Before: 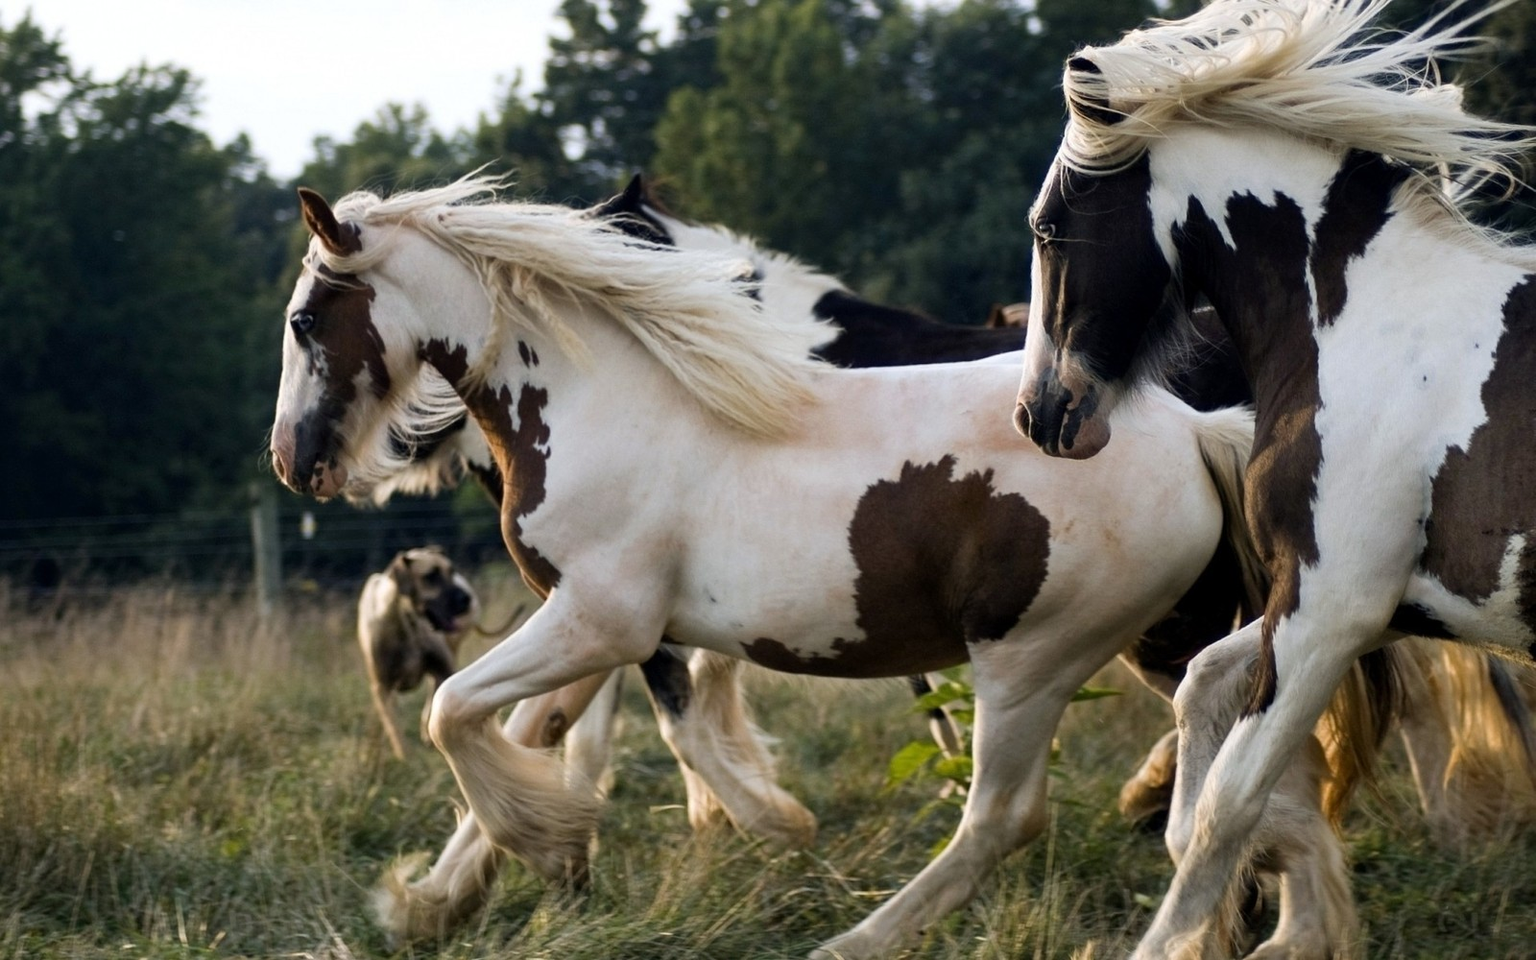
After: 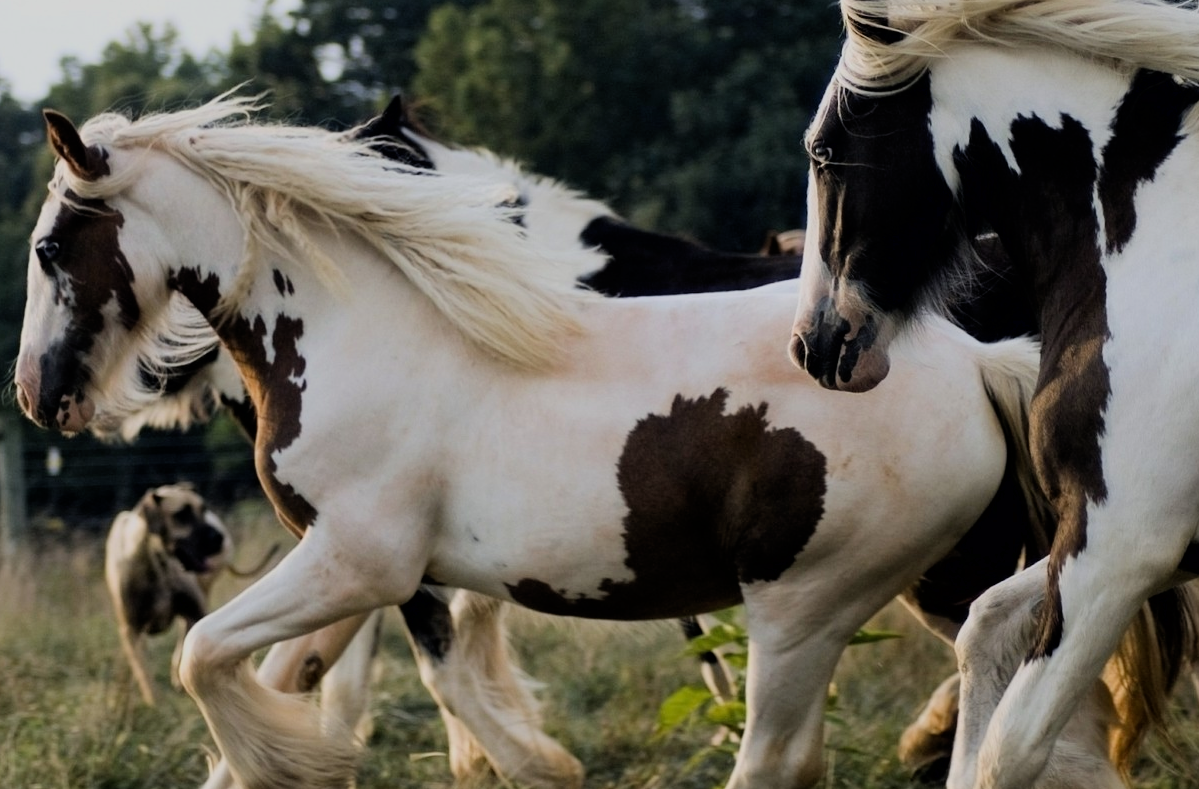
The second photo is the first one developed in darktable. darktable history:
filmic rgb: black relative exposure -7.65 EV, white relative exposure 4.56 EV, hardness 3.61, color science v6 (2022)
crop: left 16.715%, top 8.617%, right 8.342%, bottom 12.413%
